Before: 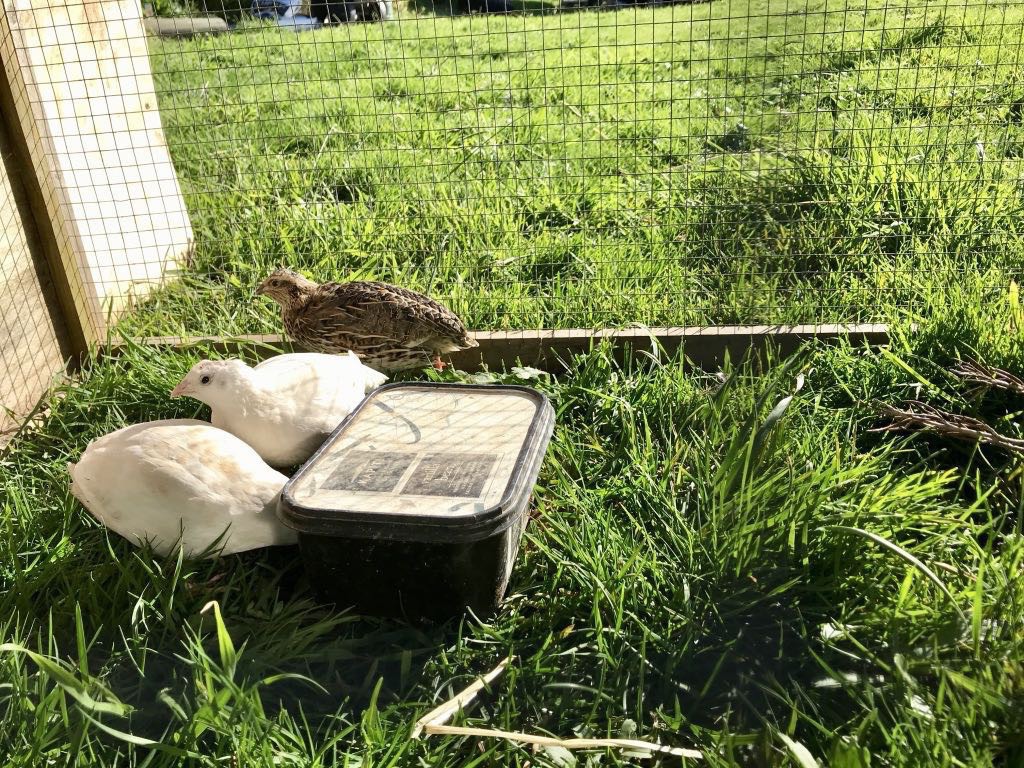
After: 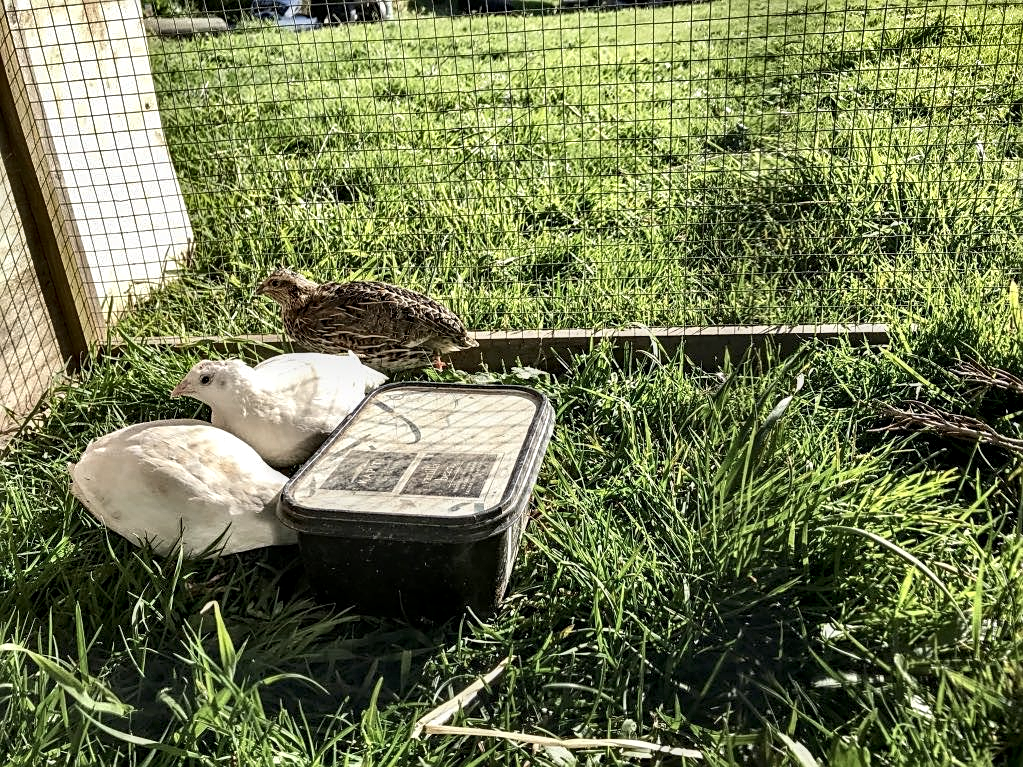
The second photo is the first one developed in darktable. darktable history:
sharpen: on, module defaults
crop: left 0.038%
shadows and highlights: shadows 24.67, highlights -78.92, soften with gaussian
contrast brightness saturation: contrast 0.115, saturation -0.159
local contrast: highlights 29%, detail 150%
